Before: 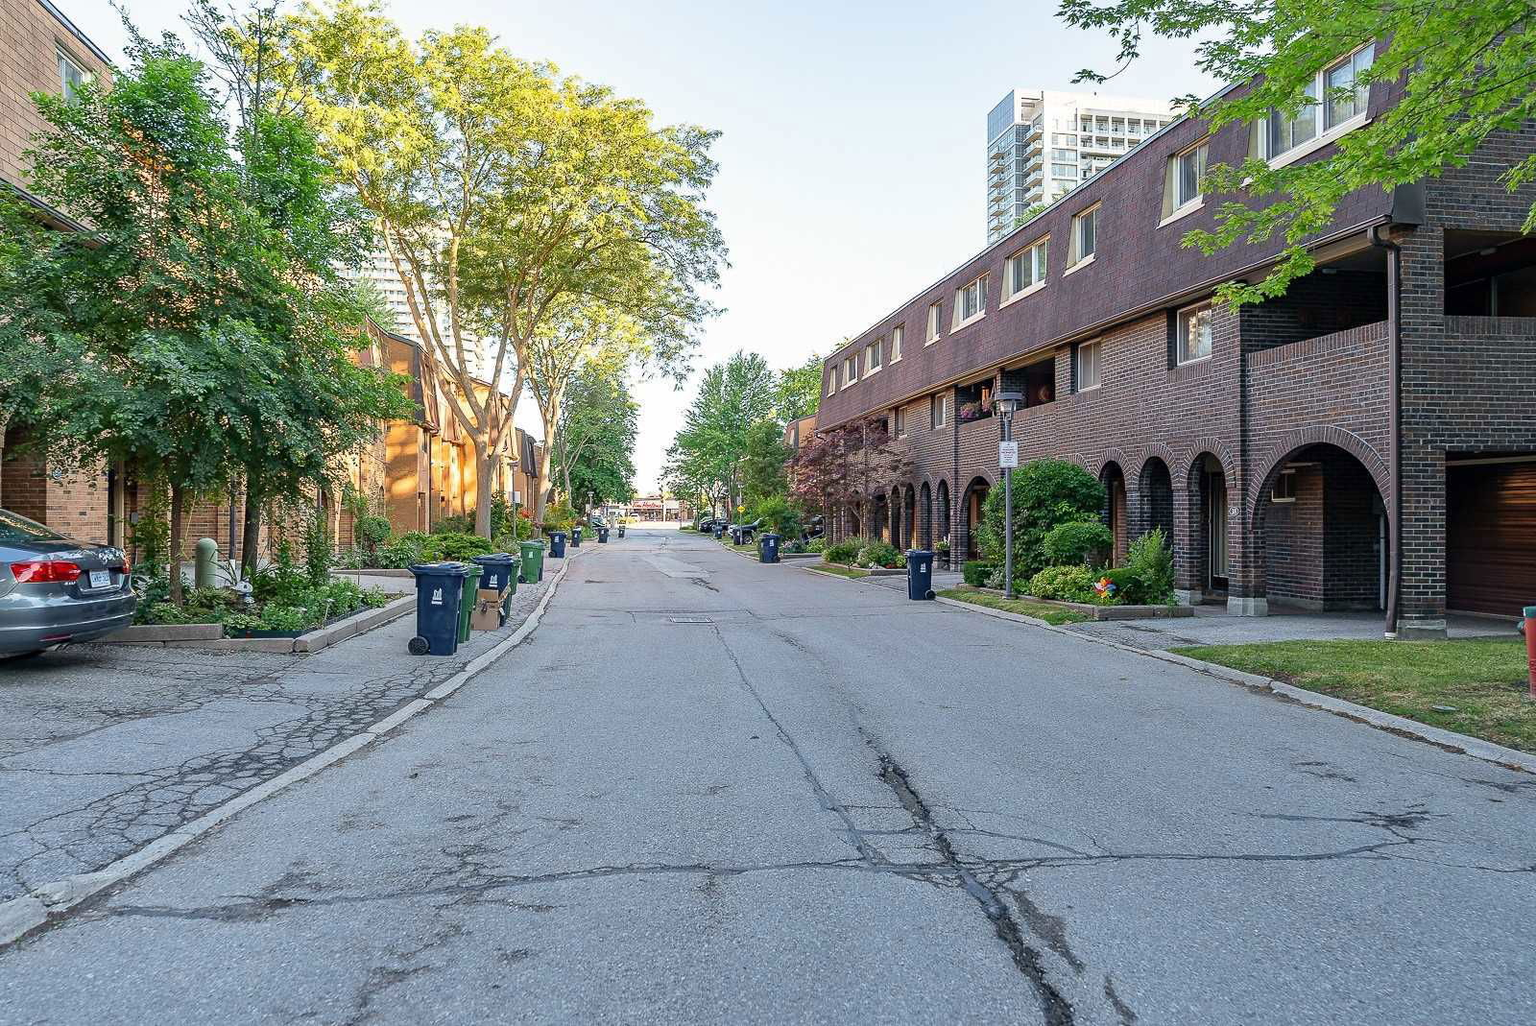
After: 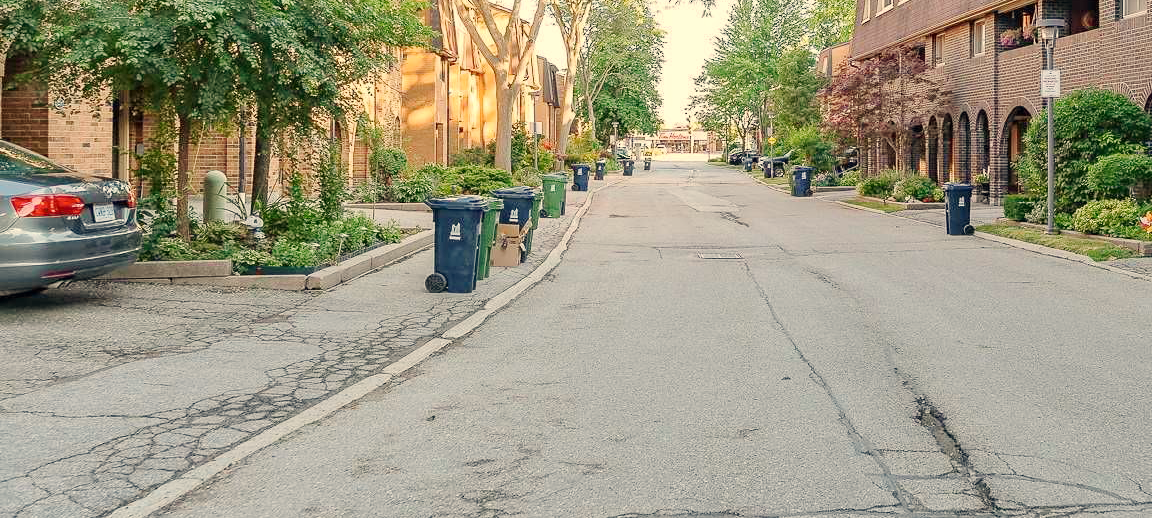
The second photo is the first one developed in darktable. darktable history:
white balance: red 1.138, green 0.996, blue 0.812
crop: top 36.498%, right 27.964%, bottom 14.995%
base curve: curves: ch0 [(0, 0) (0.158, 0.273) (0.879, 0.895) (1, 1)], preserve colors none
